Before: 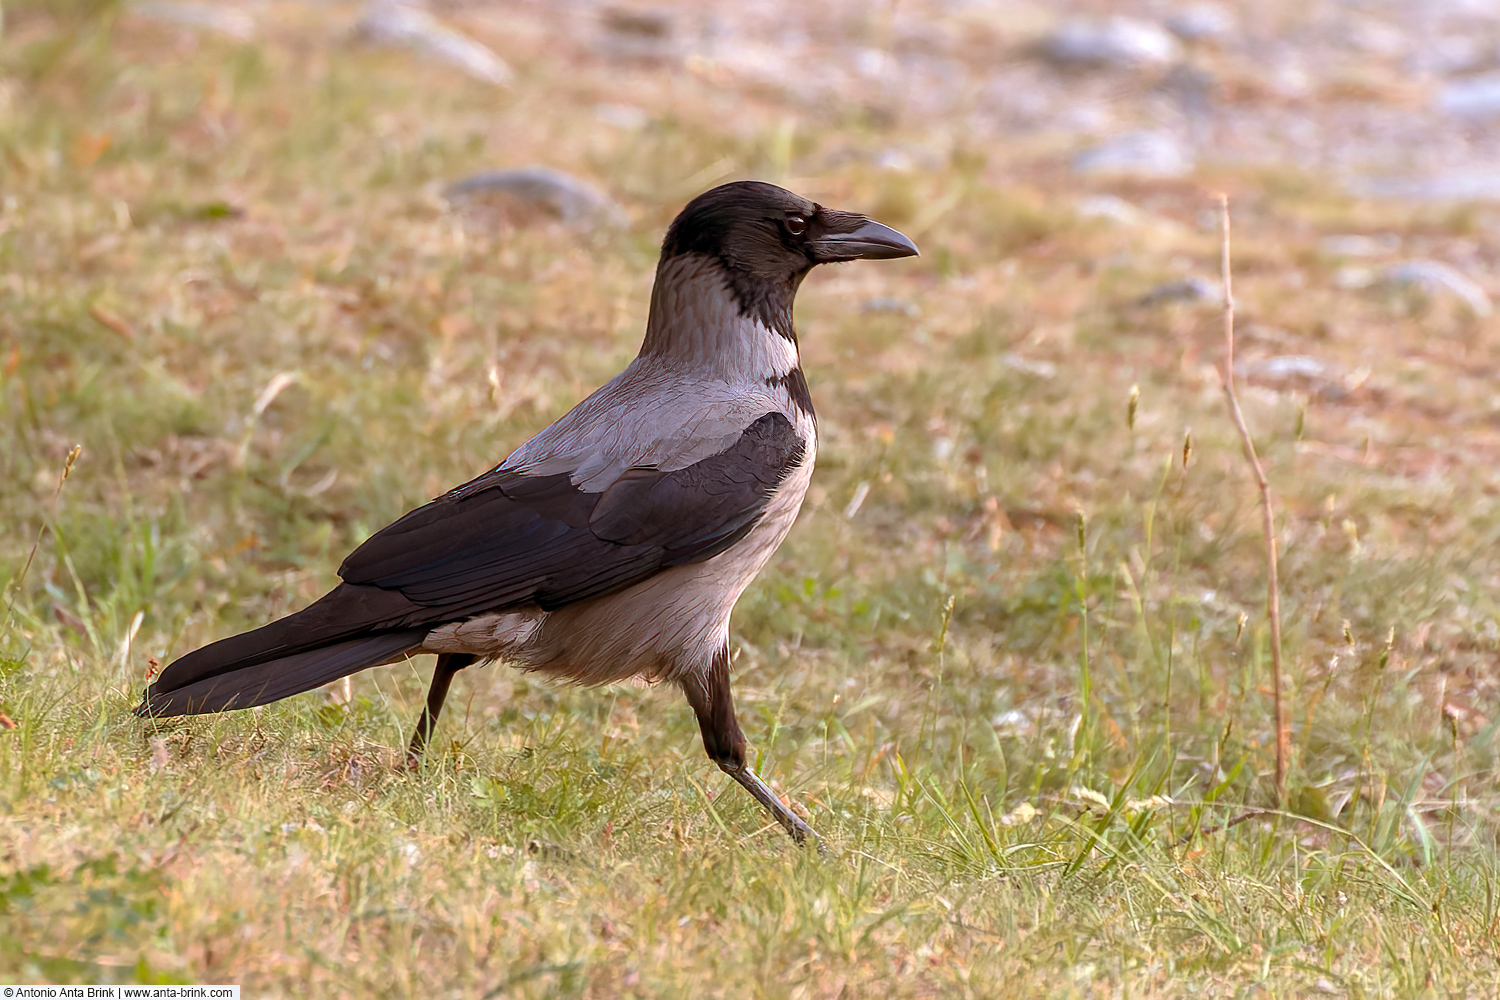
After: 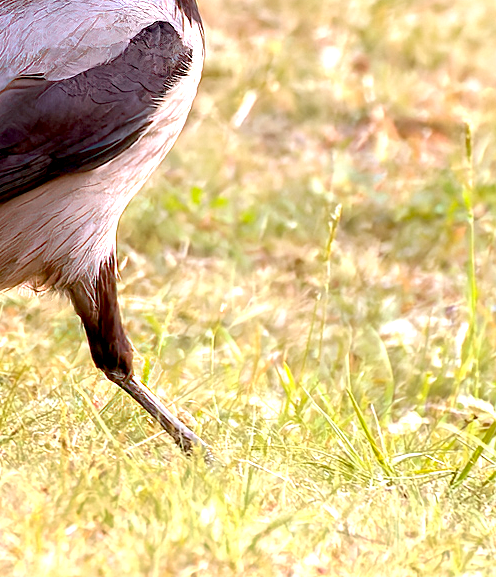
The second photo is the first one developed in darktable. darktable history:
exposure: black level correction 0.011, exposure 1.088 EV, compensate exposure bias true, compensate highlight preservation false
crop: left 40.878%, top 39.176%, right 25.993%, bottom 3.081%
